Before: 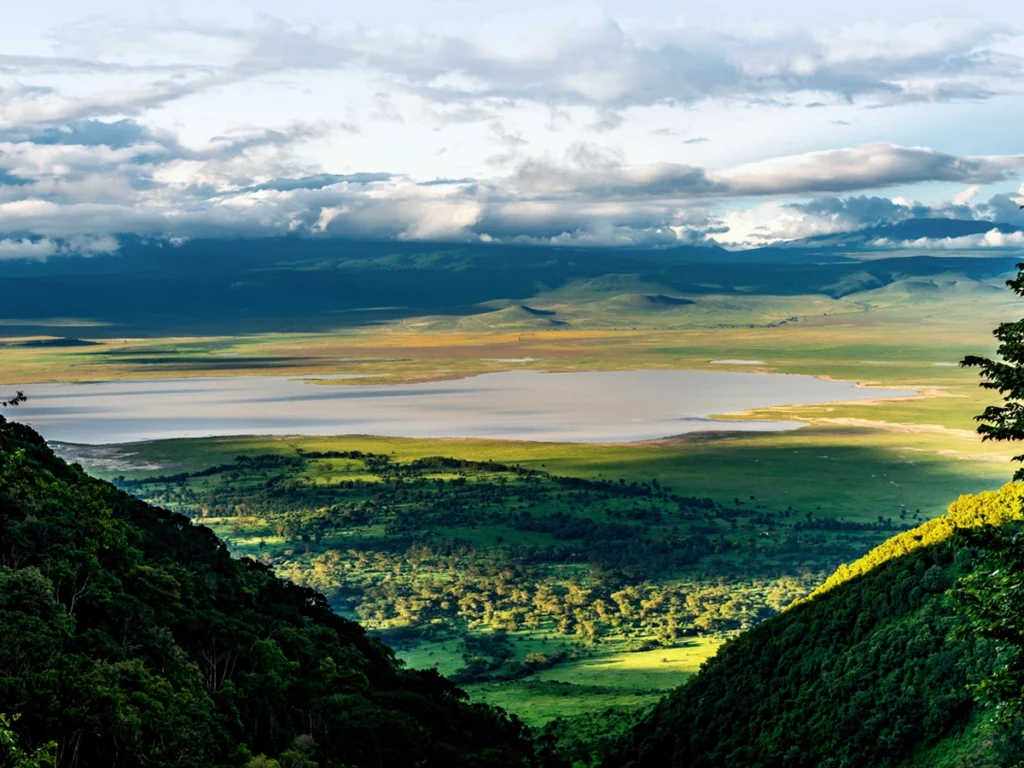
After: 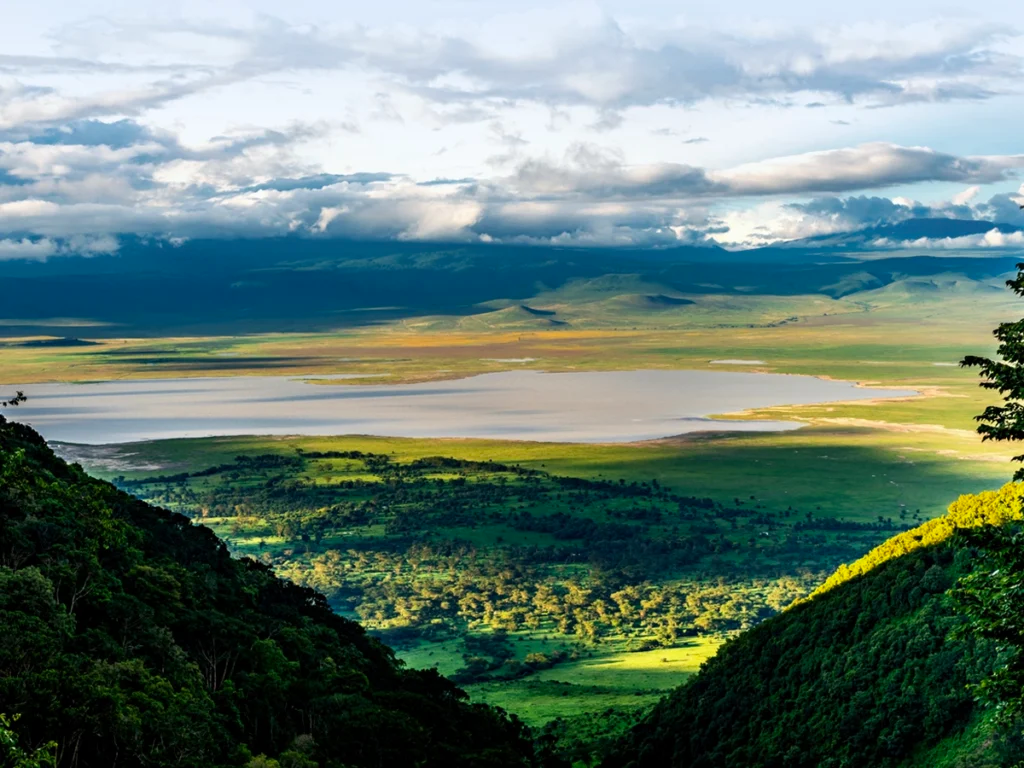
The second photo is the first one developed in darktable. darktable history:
color correction: saturation 1.1
